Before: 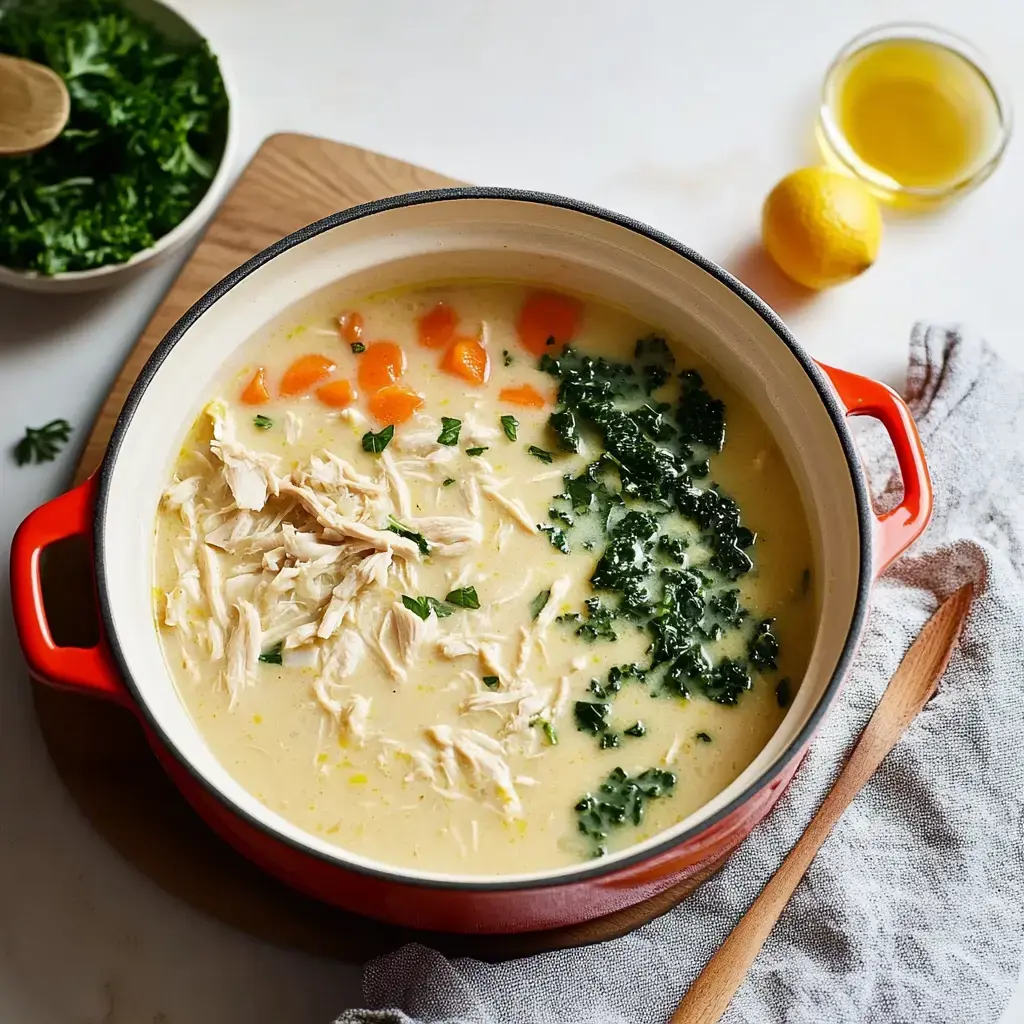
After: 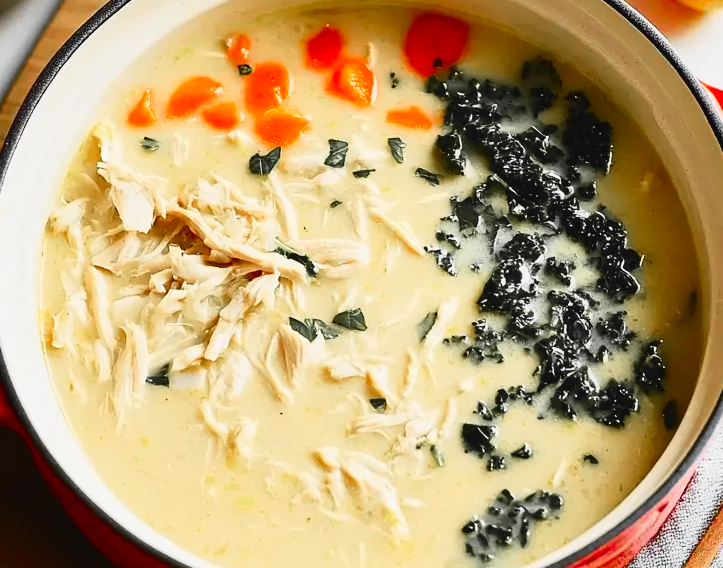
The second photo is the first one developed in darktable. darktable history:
tone curve: curves: ch0 [(0, 0.028) (0.037, 0.05) (0.123, 0.114) (0.19, 0.176) (0.269, 0.27) (0.48, 0.57) (0.595, 0.695) (0.718, 0.823) (0.855, 0.913) (1, 0.982)]; ch1 [(0, 0) (0.243, 0.245) (0.422, 0.415) (0.493, 0.495) (0.508, 0.506) (0.536, 0.538) (0.569, 0.58) (0.611, 0.644) (0.769, 0.807) (1, 1)]; ch2 [(0, 0) (0.249, 0.216) (0.349, 0.321) (0.424, 0.442) (0.476, 0.483) (0.498, 0.499) (0.517, 0.519) (0.532, 0.547) (0.569, 0.608) (0.614, 0.661) (0.706, 0.75) (0.808, 0.809) (0.991, 0.968)], color space Lab, independent channels, preserve colors none
color zones: curves: ch1 [(0, 0.679) (0.143, 0.647) (0.286, 0.261) (0.378, -0.011) (0.571, 0.396) (0.714, 0.399) (0.857, 0.406) (1, 0.679)]
crop: left 11.119%, top 27.223%, right 18.235%, bottom 17.216%
